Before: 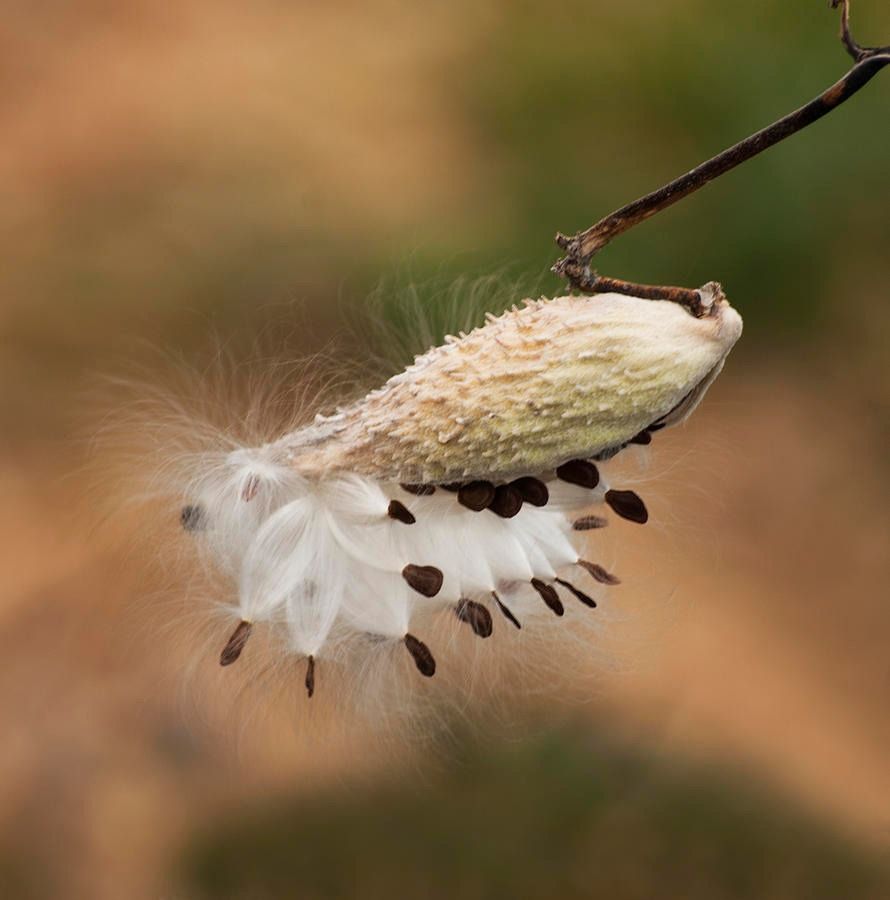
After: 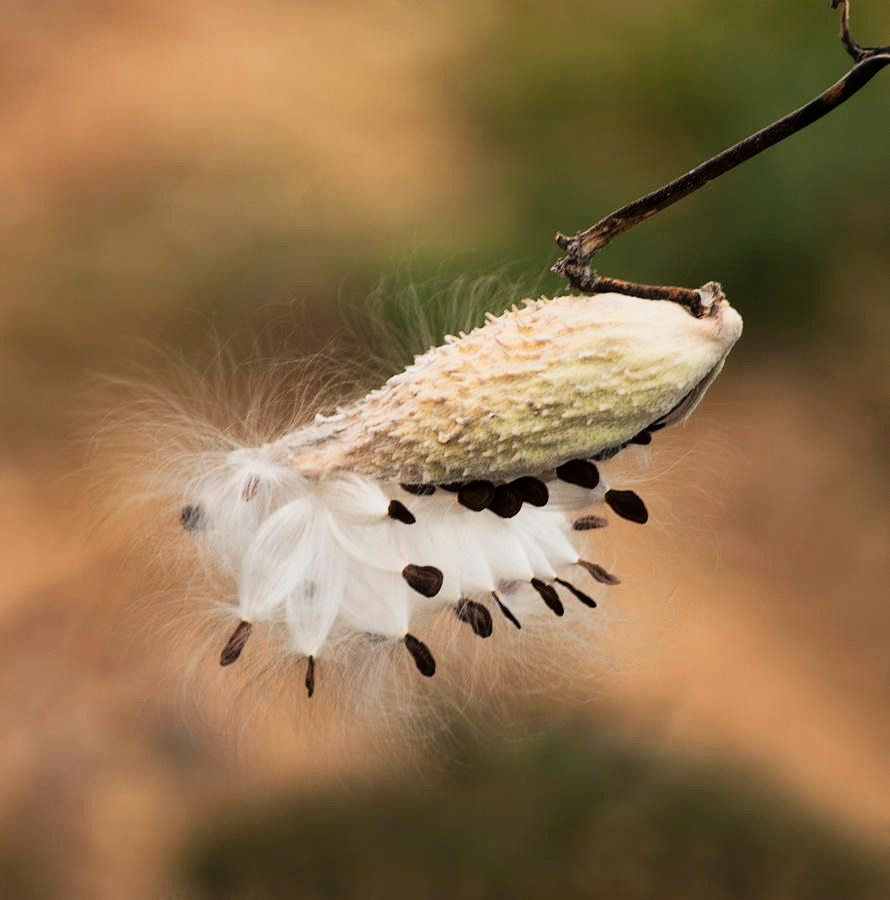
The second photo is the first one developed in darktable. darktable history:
tone curve: curves: ch0 [(0, 0) (0.128, 0.068) (0.292, 0.274) (0.46, 0.482) (0.653, 0.717) (0.819, 0.869) (0.998, 0.969)]; ch1 [(0, 0) (0.384, 0.365) (0.463, 0.45) (0.486, 0.486) (0.503, 0.504) (0.517, 0.517) (0.549, 0.572) (0.583, 0.615) (0.672, 0.699) (0.774, 0.817) (1, 1)]; ch2 [(0, 0) (0.374, 0.344) (0.446, 0.443) (0.494, 0.5) (0.527, 0.529) (0.565, 0.591) (0.644, 0.682) (1, 1)], color space Lab, linked channels, preserve colors none
